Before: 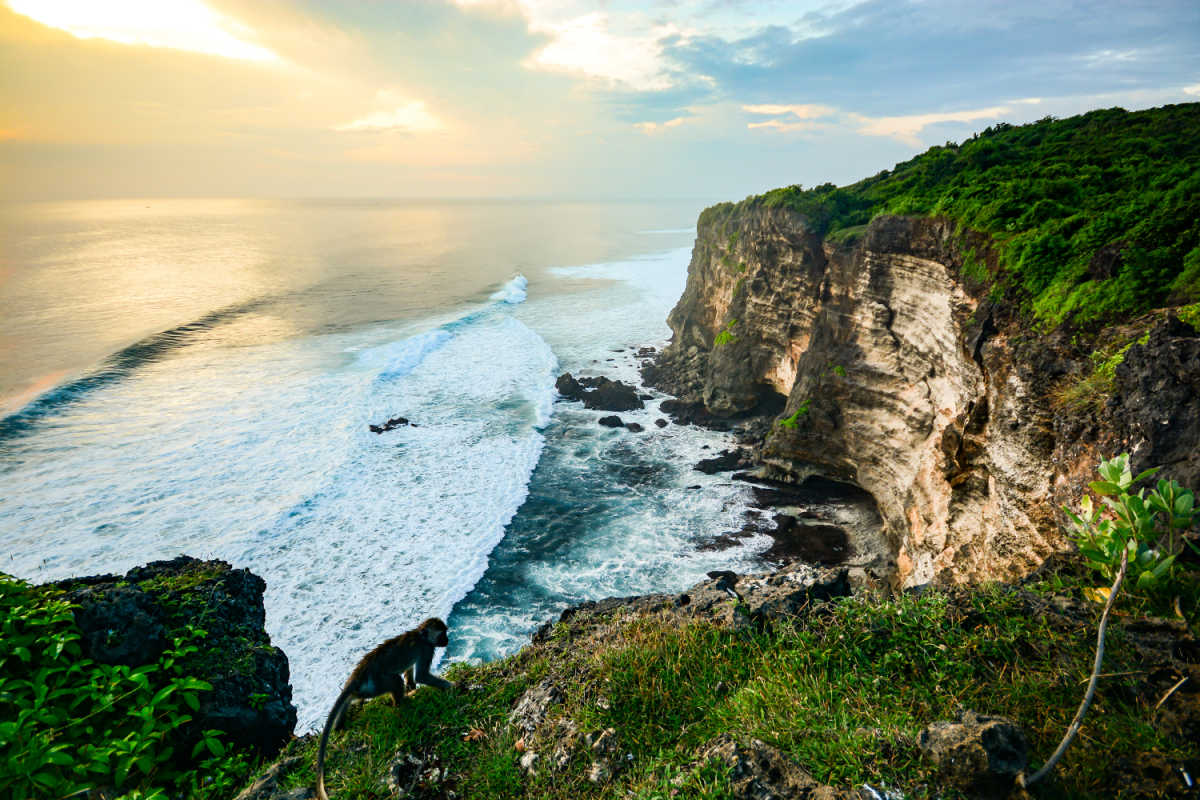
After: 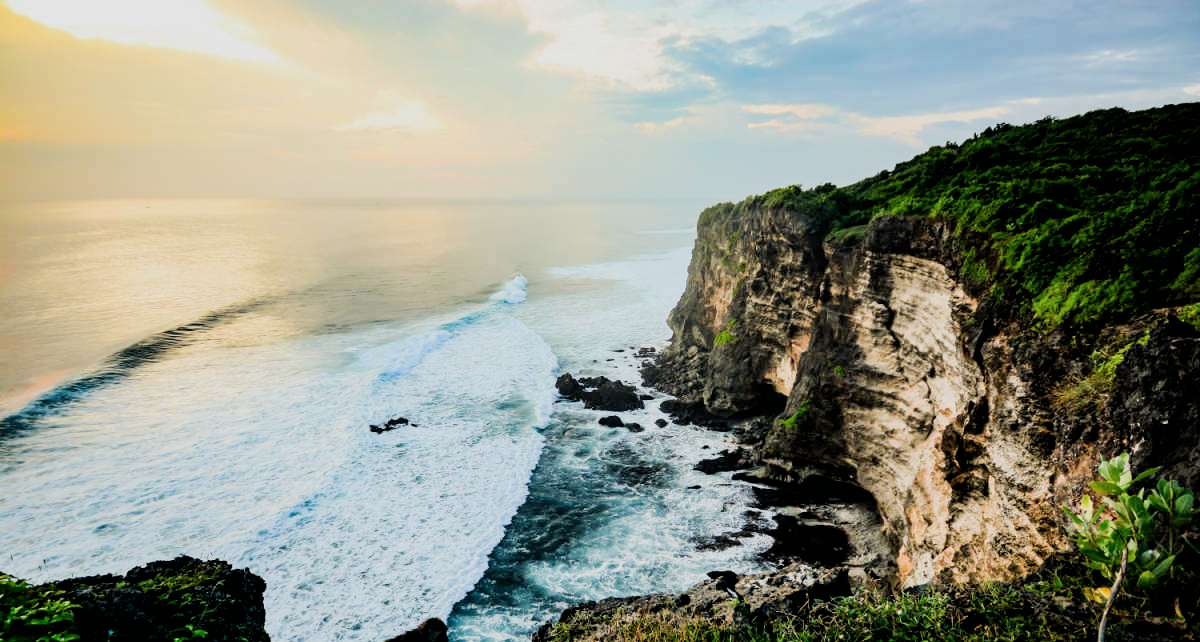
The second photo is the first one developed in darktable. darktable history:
crop: bottom 19.679%
filmic rgb: black relative exposure -5.08 EV, white relative exposure 3.98 EV, threshold 5.99 EV, hardness 2.89, contrast 1.297, highlights saturation mix -29.17%, iterations of high-quality reconstruction 0, enable highlight reconstruction true
